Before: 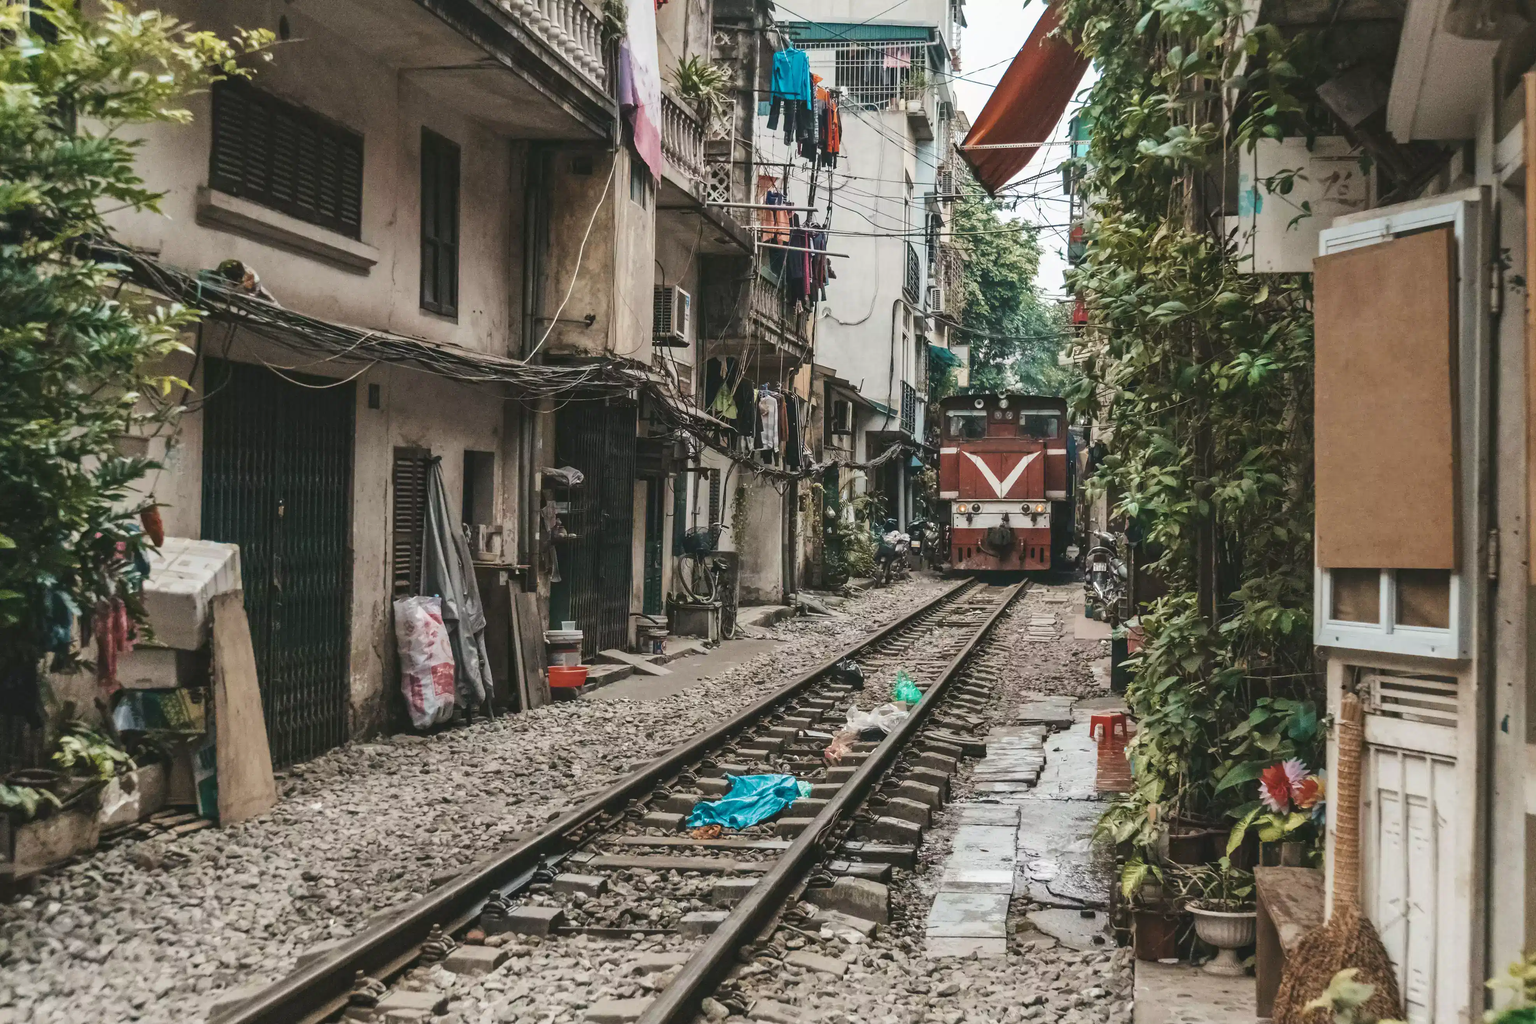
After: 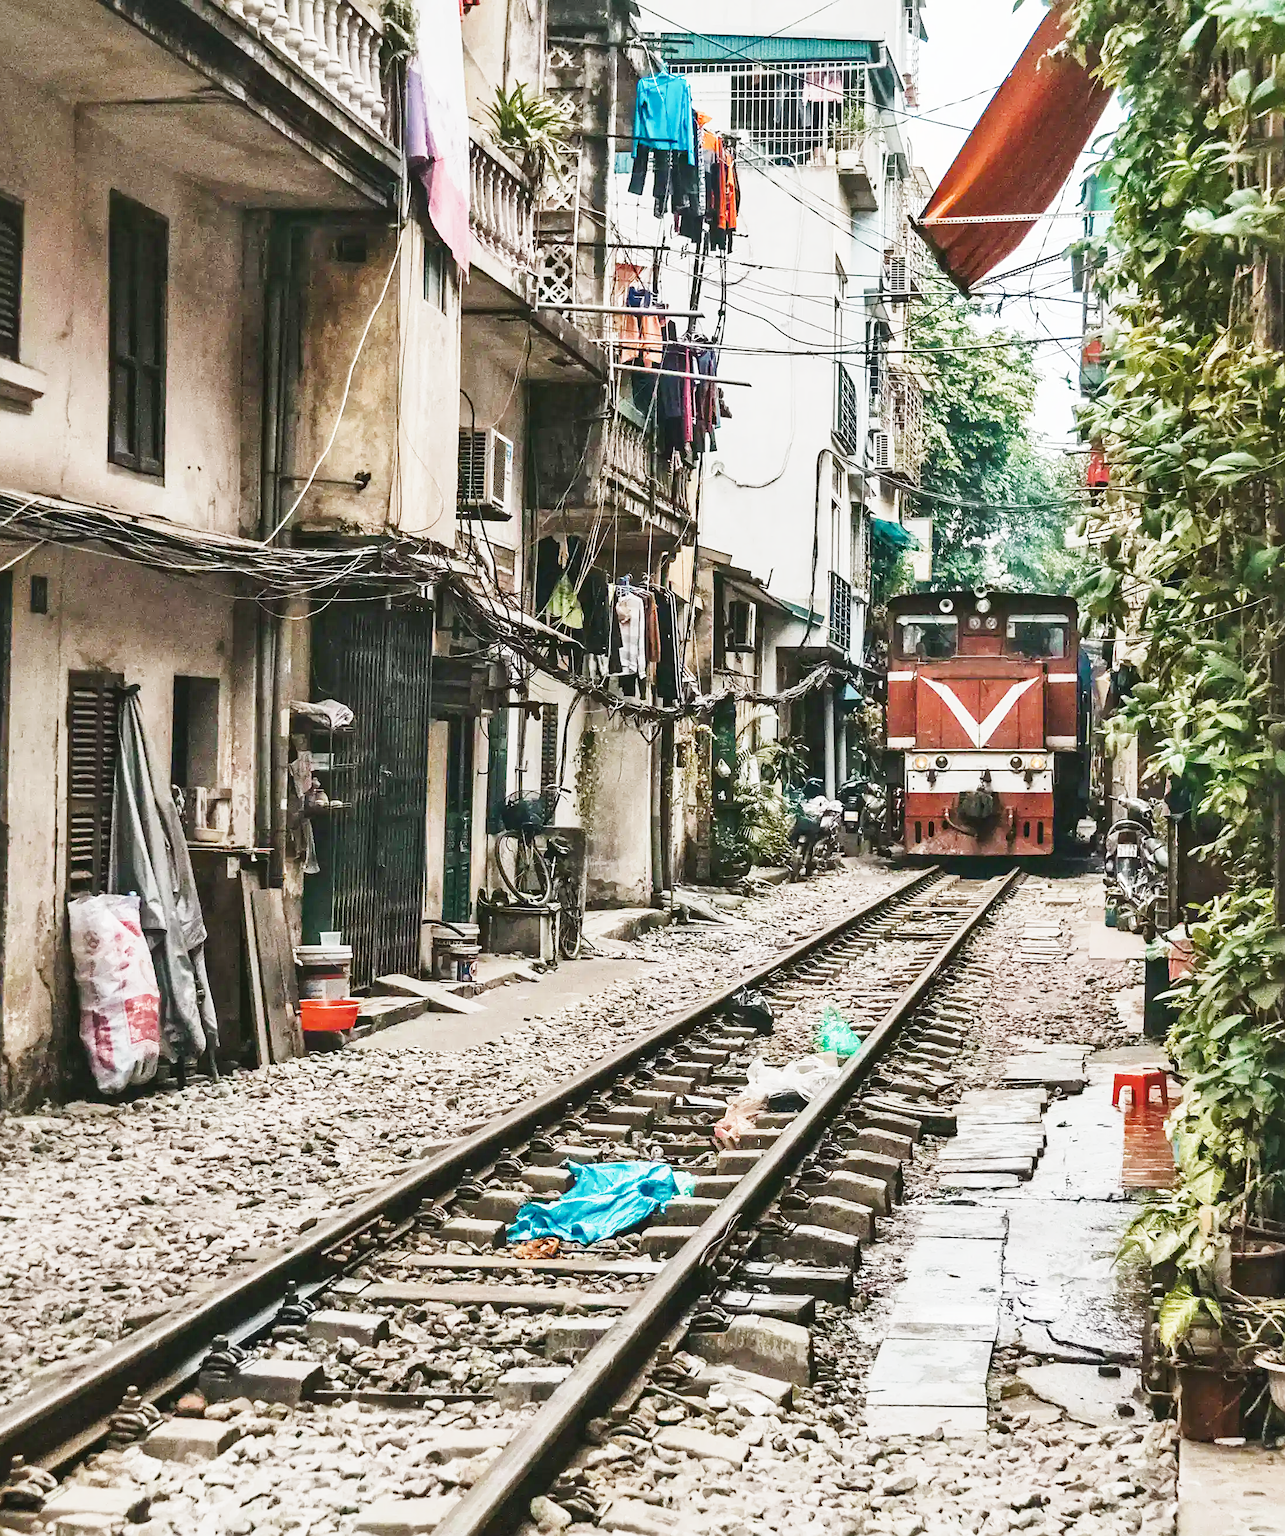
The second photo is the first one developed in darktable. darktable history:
shadows and highlights: shadows 74.64, highlights -23.37, soften with gaussian
crop and rotate: left 22.677%, right 21.517%
base curve: curves: ch0 [(0, 0) (0, 0.001) (0.001, 0.001) (0.004, 0.002) (0.007, 0.004) (0.015, 0.013) (0.033, 0.045) (0.052, 0.096) (0.075, 0.17) (0.099, 0.241) (0.163, 0.42) (0.219, 0.55) (0.259, 0.616) (0.327, 0.722) (0.365, 0.765) (0.522, 0.873) (0.547, 0.881) (0.689, 0.919) (0.826, 0.952) (1, 1)], exposure shift 0.571, preserve colors none
sharpen: on, module defaults
